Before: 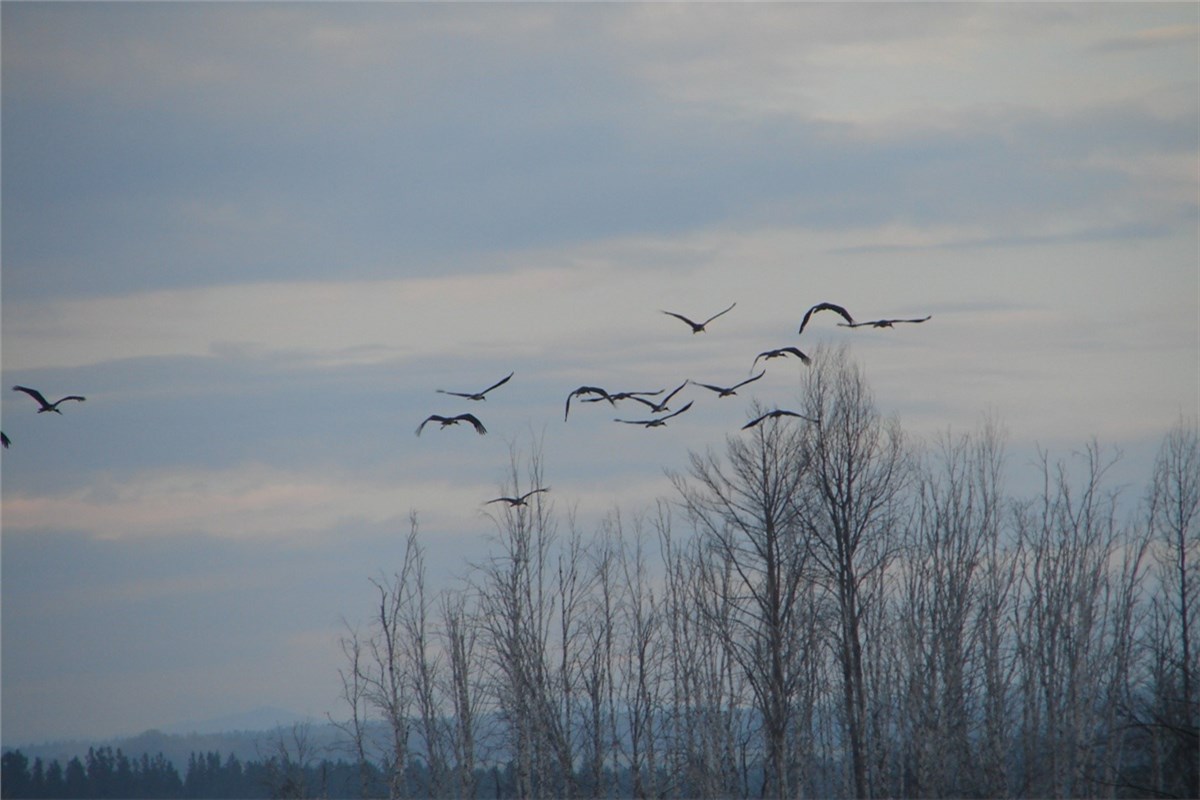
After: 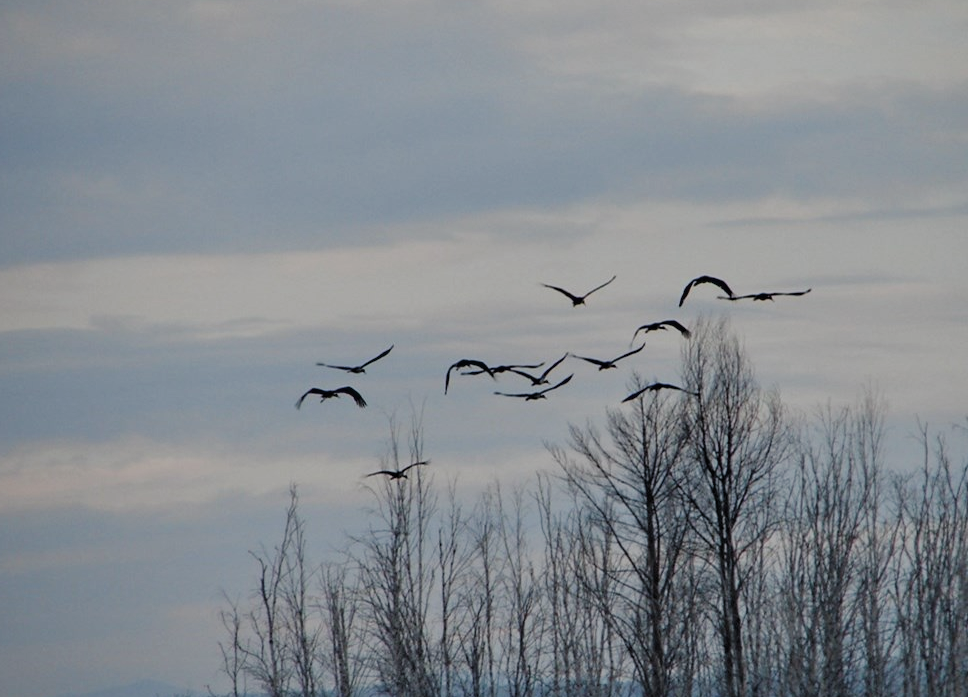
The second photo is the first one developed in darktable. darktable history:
crop: left 10.005%, top 3.475%, right 9.303%, bottom 9.376%
filmic rgb: black relative exposure -7.65 EV, white relative exposure 4.56 EV, hardness 3.61, preserve chrominance RGB euclidean norm (legacy), color science v4 (2020)
contrast equalizer: octaves 7, y [[0.6 ×6], [0.55 ×6], [0 ×6], [0 ×6], [0 ×6]]
